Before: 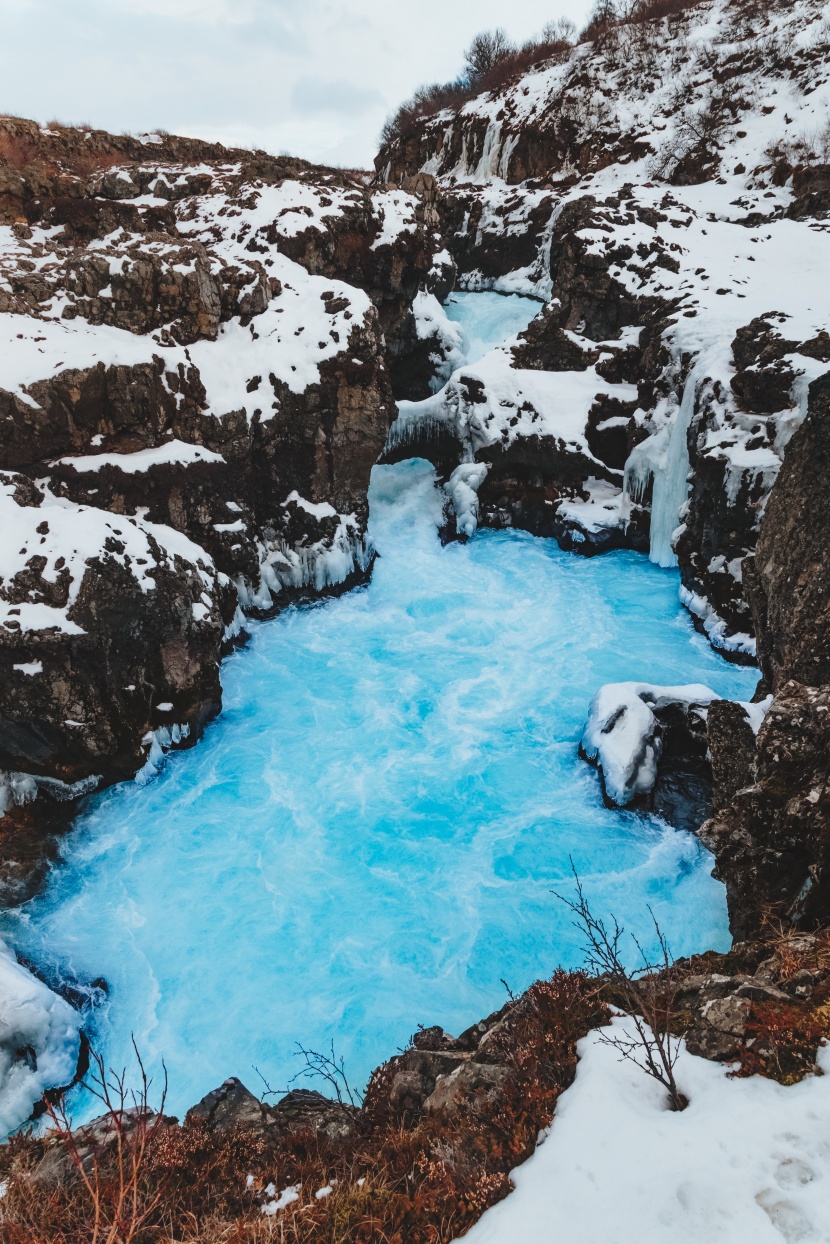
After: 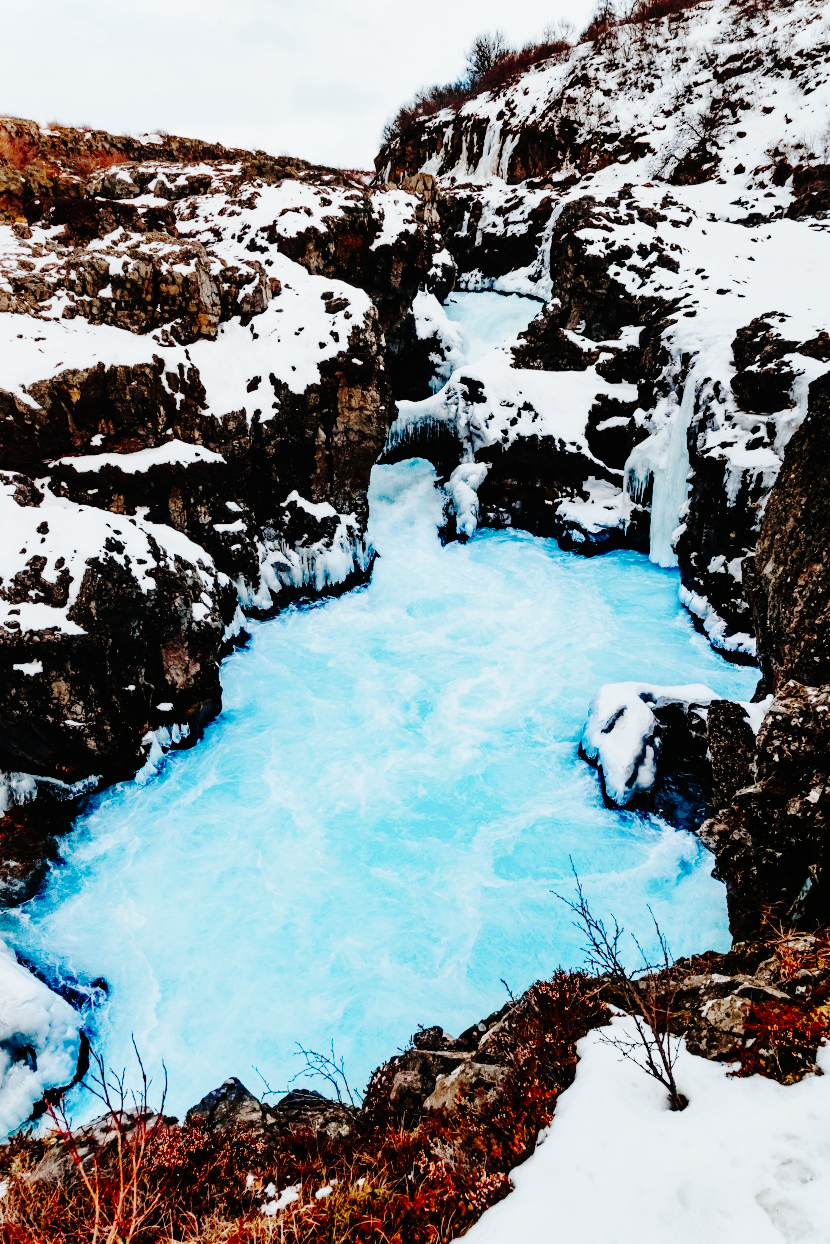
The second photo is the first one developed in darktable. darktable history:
base curve: curves: ch0 [(0, 0) (0.036, 0.01) (0.123, 0.254) (0.258, 0.504) (0.507, 0.748) (1, 1)], preserve colors none
exposure: black level correction 0.001, compensate highlight preservation false
